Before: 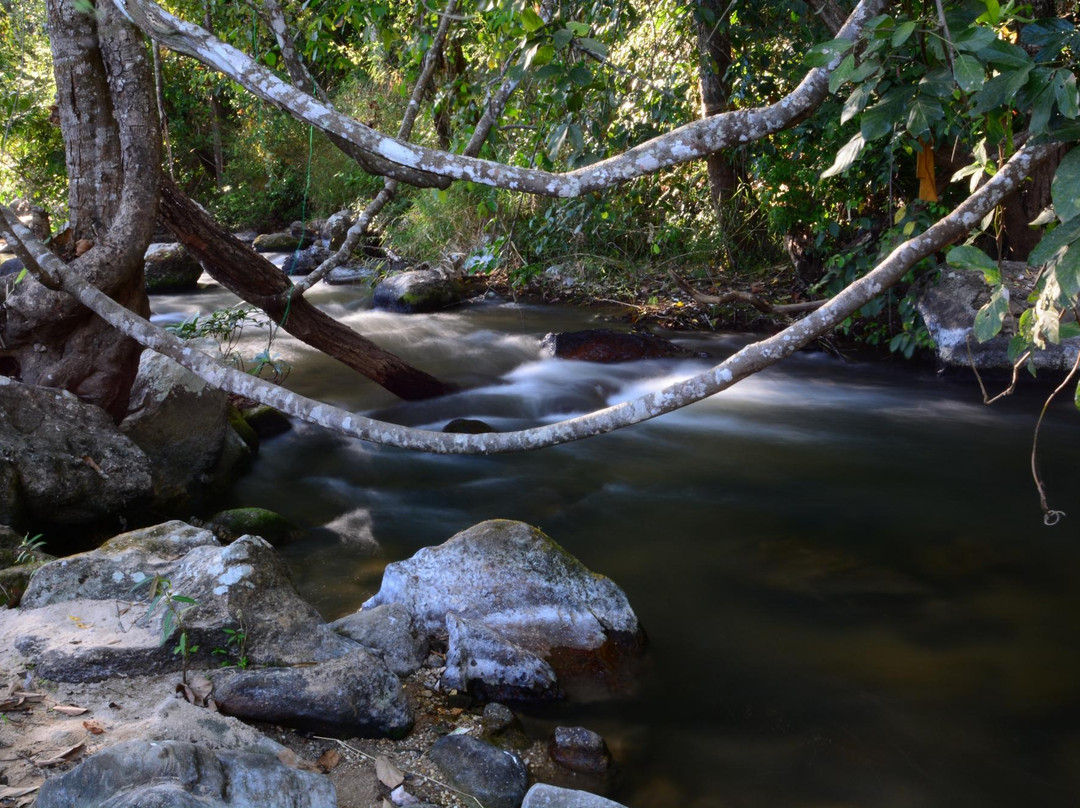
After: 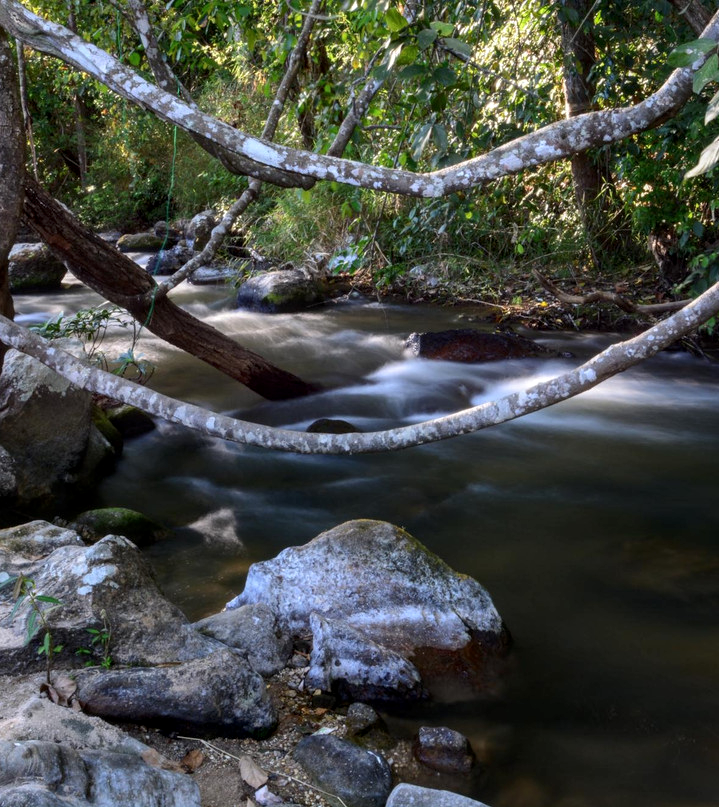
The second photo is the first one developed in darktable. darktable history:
crop and rotate: left 12.673%, right 20.66%
local contrast: on, module defaults
